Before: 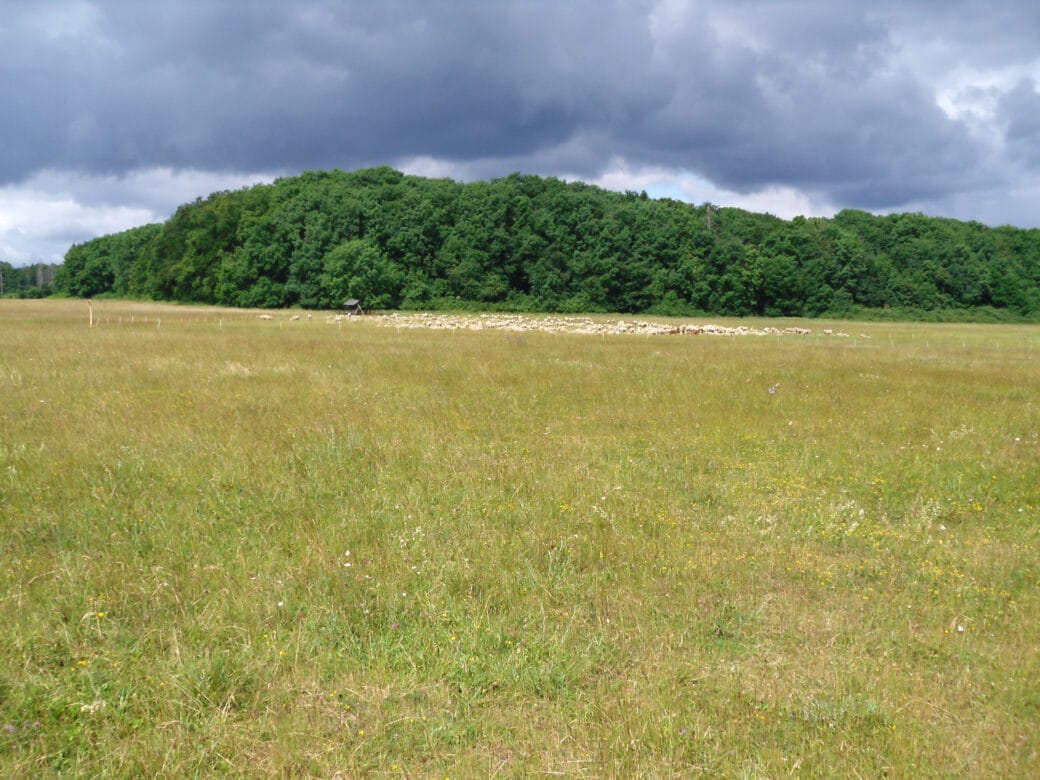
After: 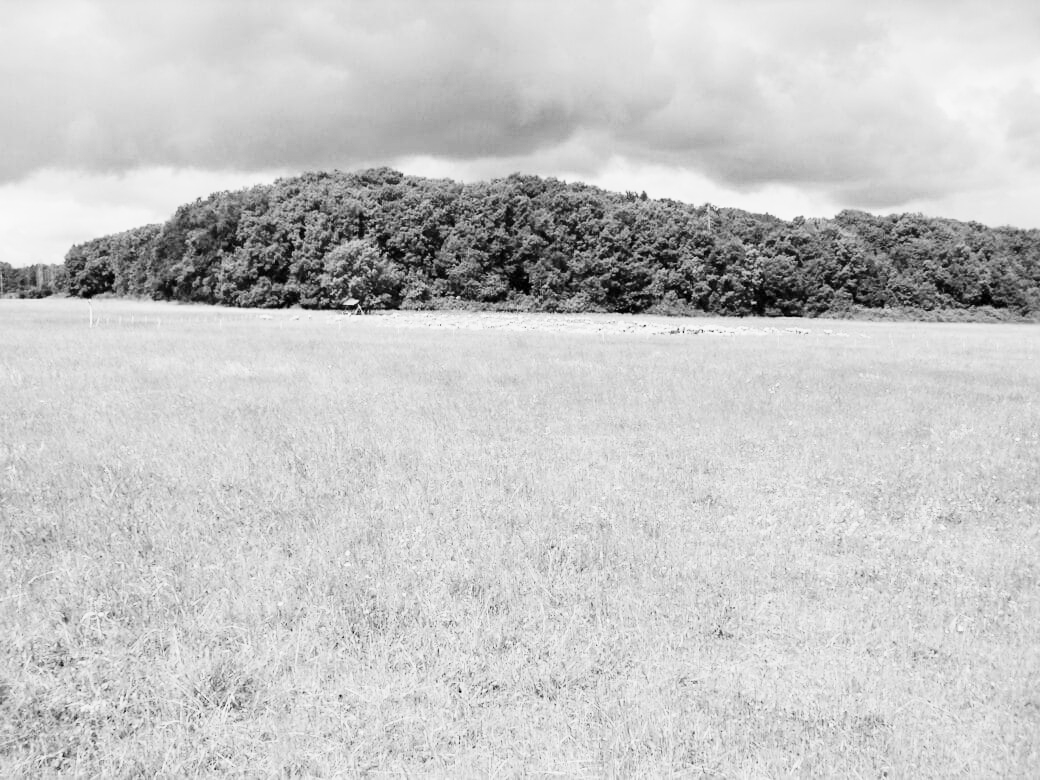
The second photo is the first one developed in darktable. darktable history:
contrast equalizer: octaves 7, y [[0.6 ×6], [0.55 ×6], [0 ×6], [0 ×6], [0 ×6]], mix 0.3
denoise (profiled): strength 1.2, preserve shadows 0, a [-1, 0, 0], y [[0.5 ×7] ×4, [0 ×7], [0.5 ×7]], compensate highlight preservation false
monochrome: on, module defaults
sharpen: amount 0.2
rgb curve: curves: ch0 [(0, 0) (0.21, 0.15) (0.24, 0.21) (0.5, 0.75) (0.75, 0.96) (0.89, 0.99) (1, 1)]; ch1 [(0, 0.02) (0.21, 0.13) (0.25, 0.2) (0.5, 0.67) (0.75, 0.9) (0.89, 0.97) (1, 1)]; ch2 [(0, 0.02) (0.21, 0.13) (0.25, 0.2) (0.5, 0.67) (0.75, 0.9) (0.89, 0.97) (1, 1)], compensate middle gray true
color balance rgb: contrast -30%
